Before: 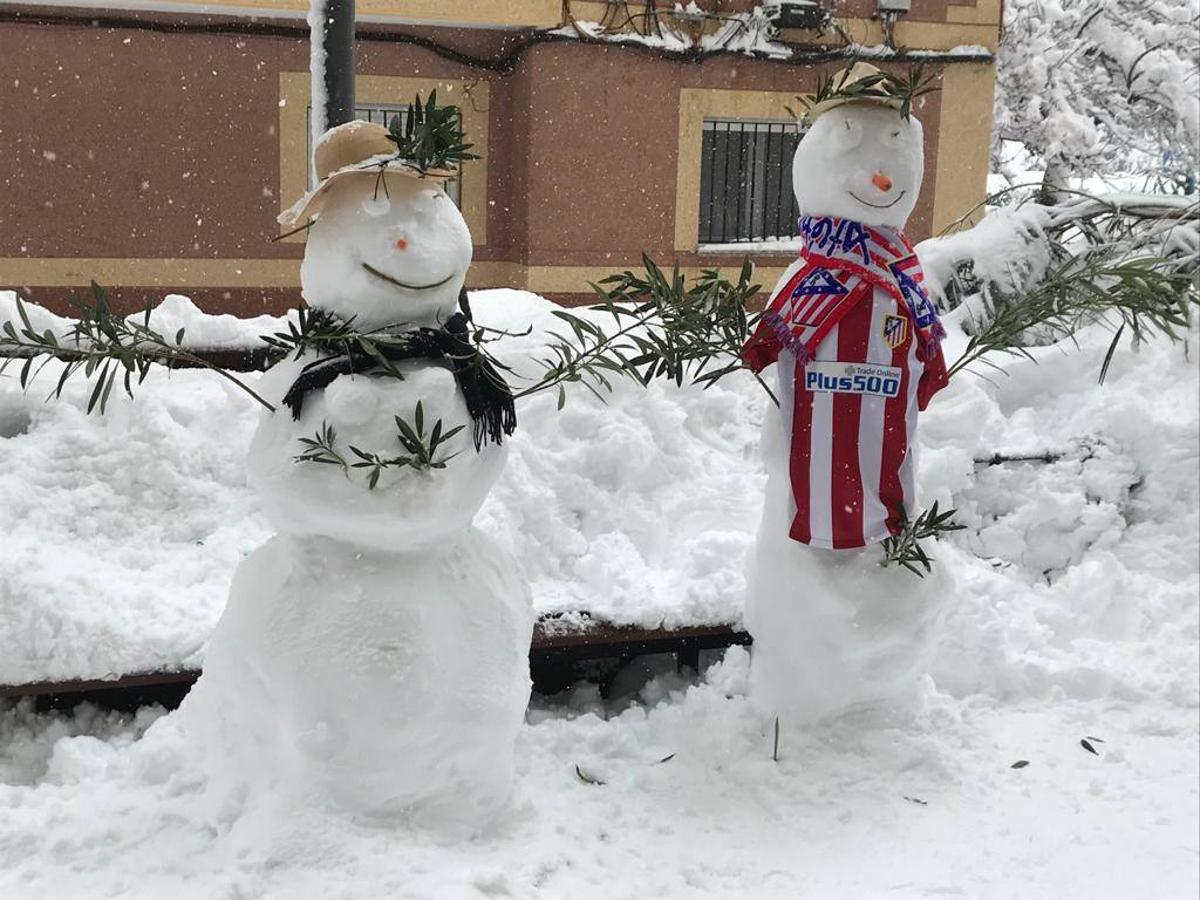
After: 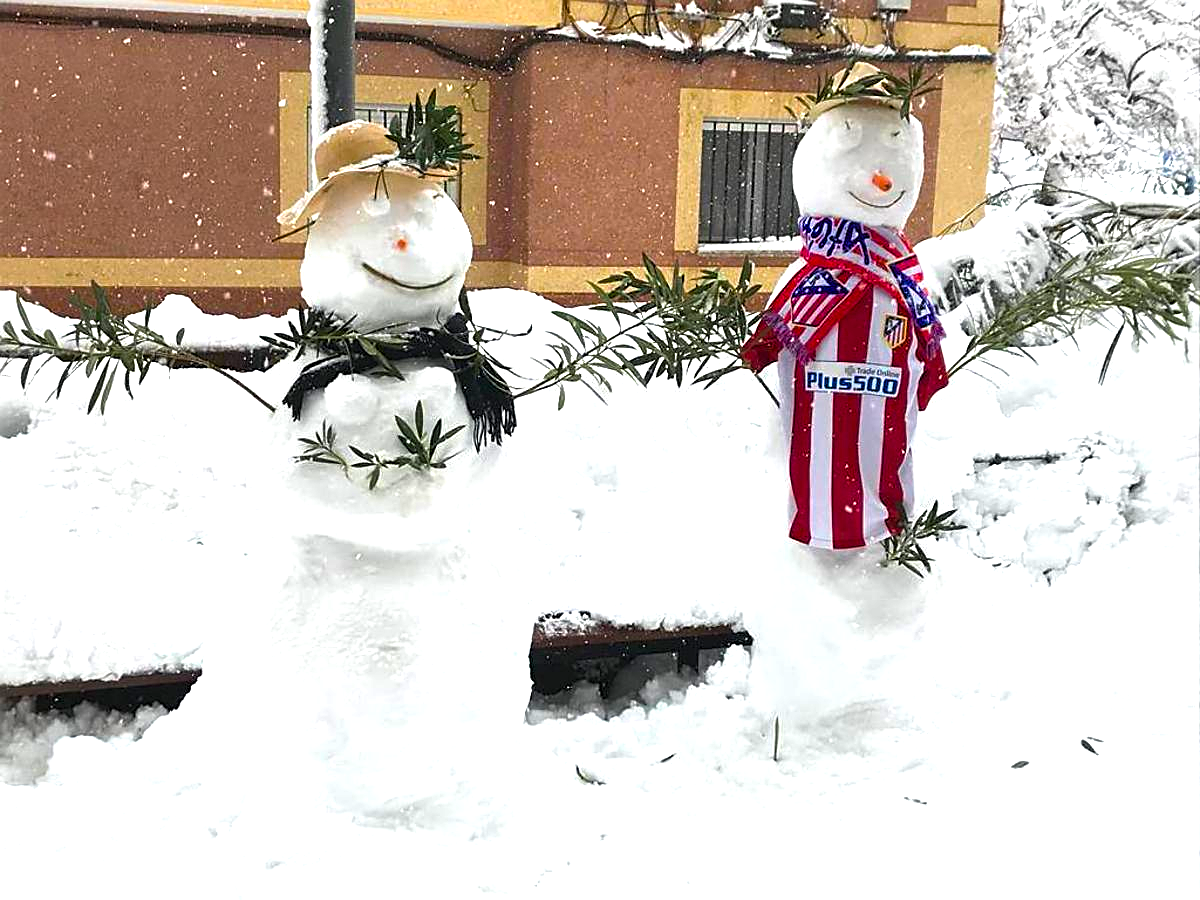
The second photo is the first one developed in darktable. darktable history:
color balance rgb: linear chroma grading › global chroma 15.003%, perceptual saturation grading › global saturation 29.912%, perceptual brilliance grading › global brilliance 30.054%
sharpen: on, module defaults
